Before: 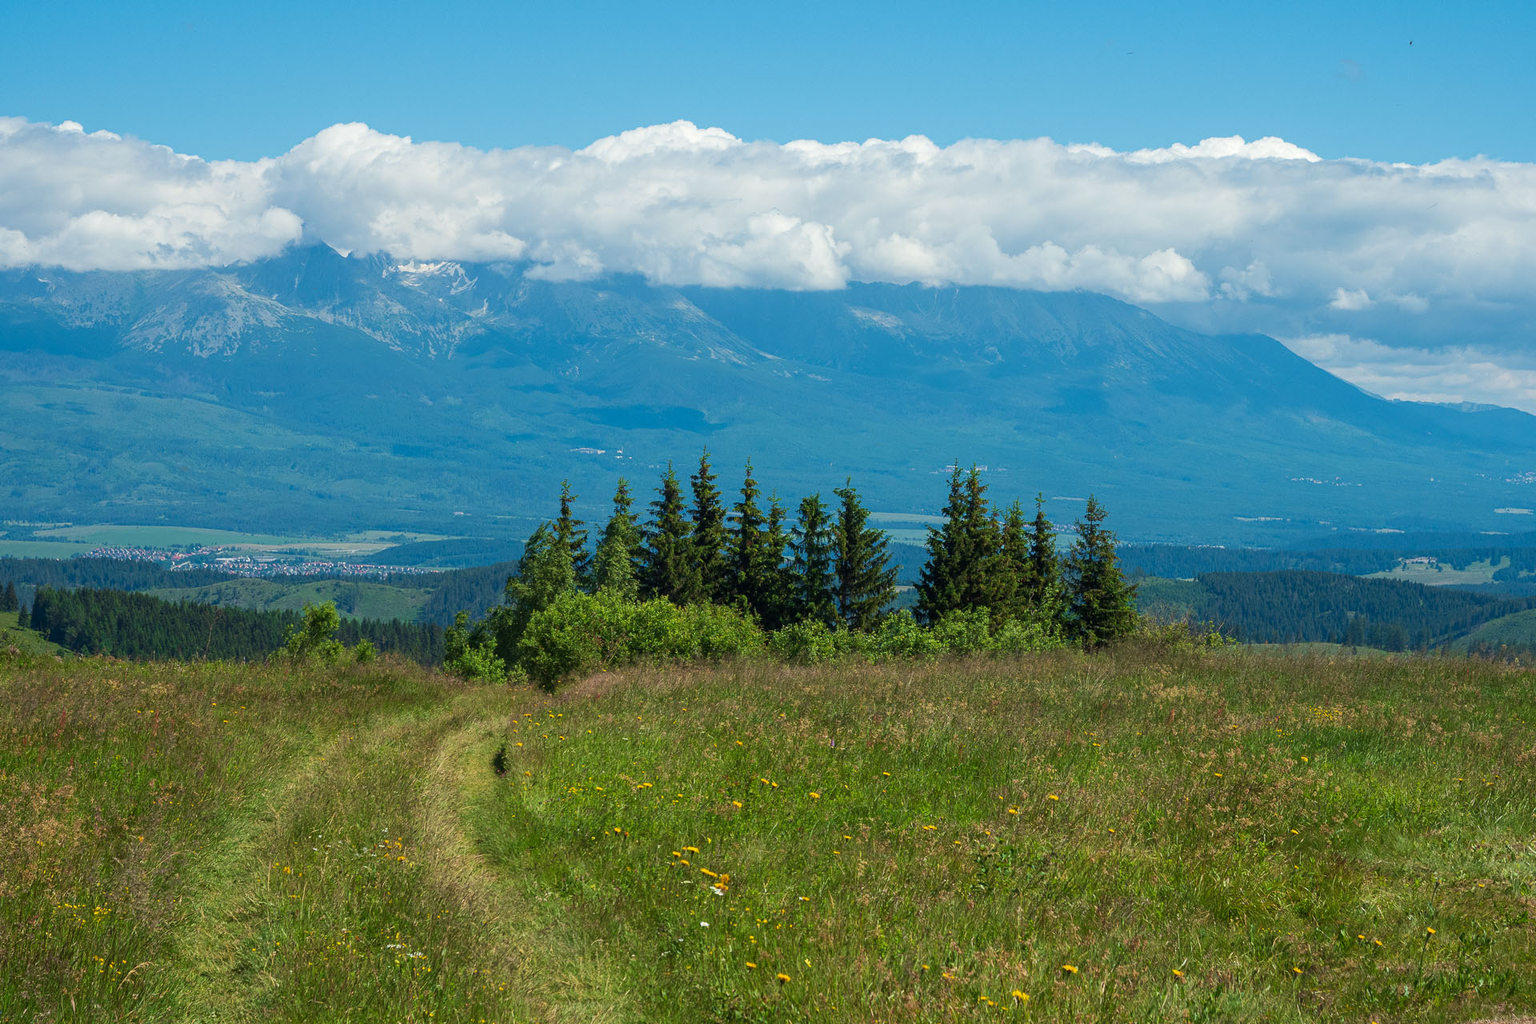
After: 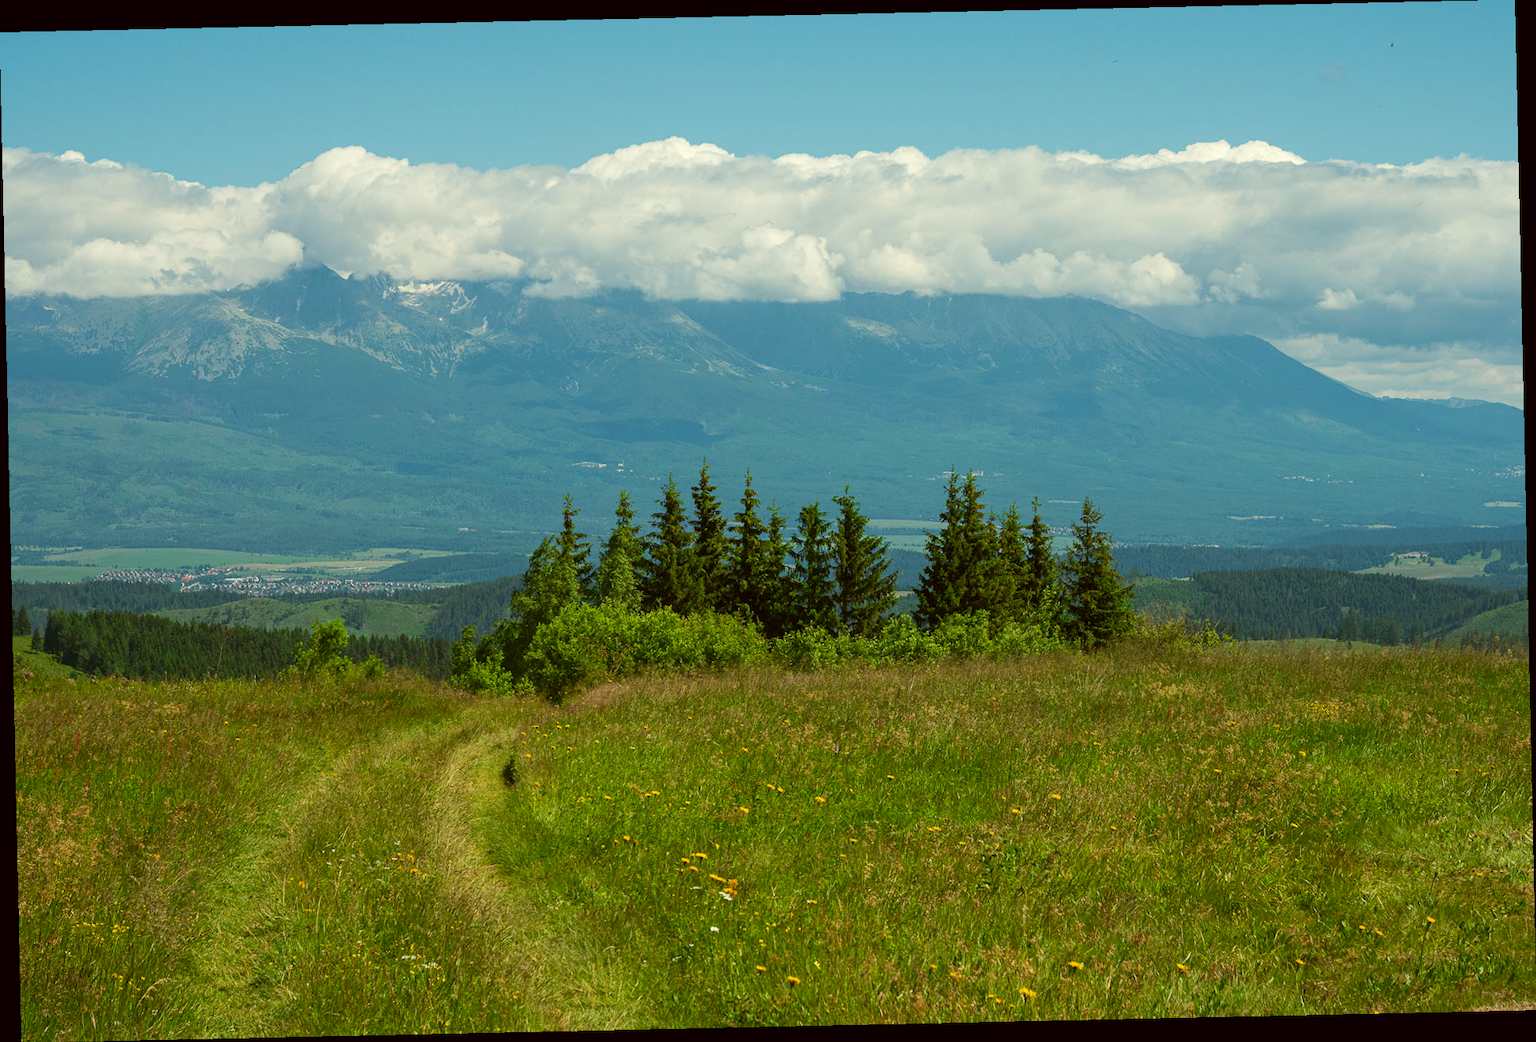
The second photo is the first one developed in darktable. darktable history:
rotate and perspective: rotation -1.24°, automatic cropping off
color correction: highlights a* -1.43, highlights b* 10.12, shadows a* 0.395, shadows b* 19.35
